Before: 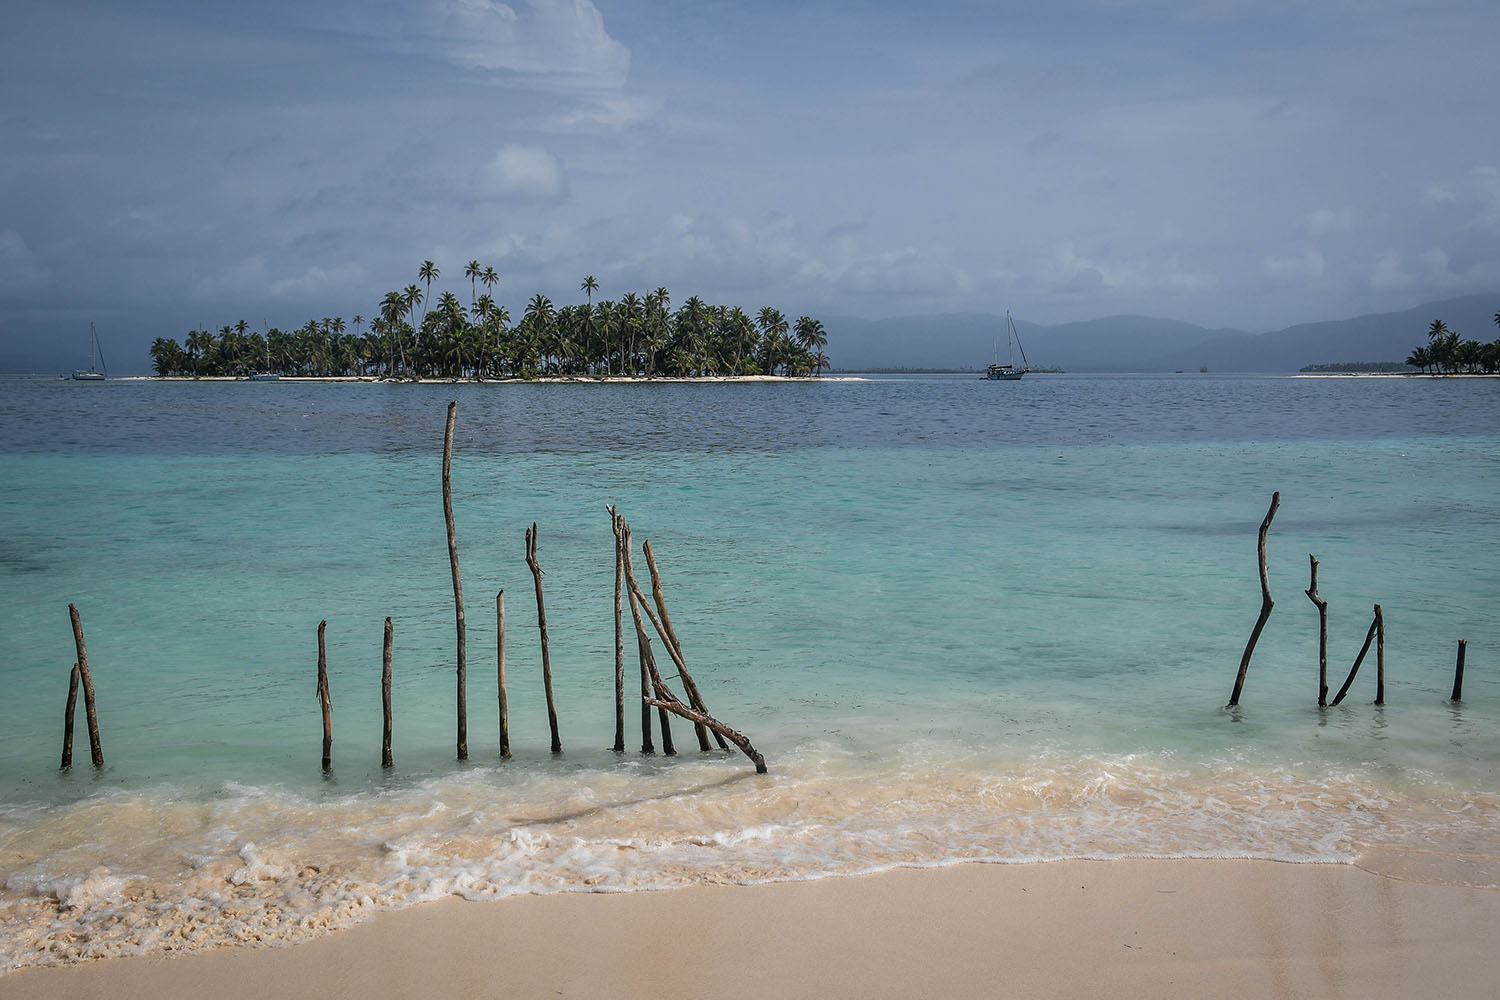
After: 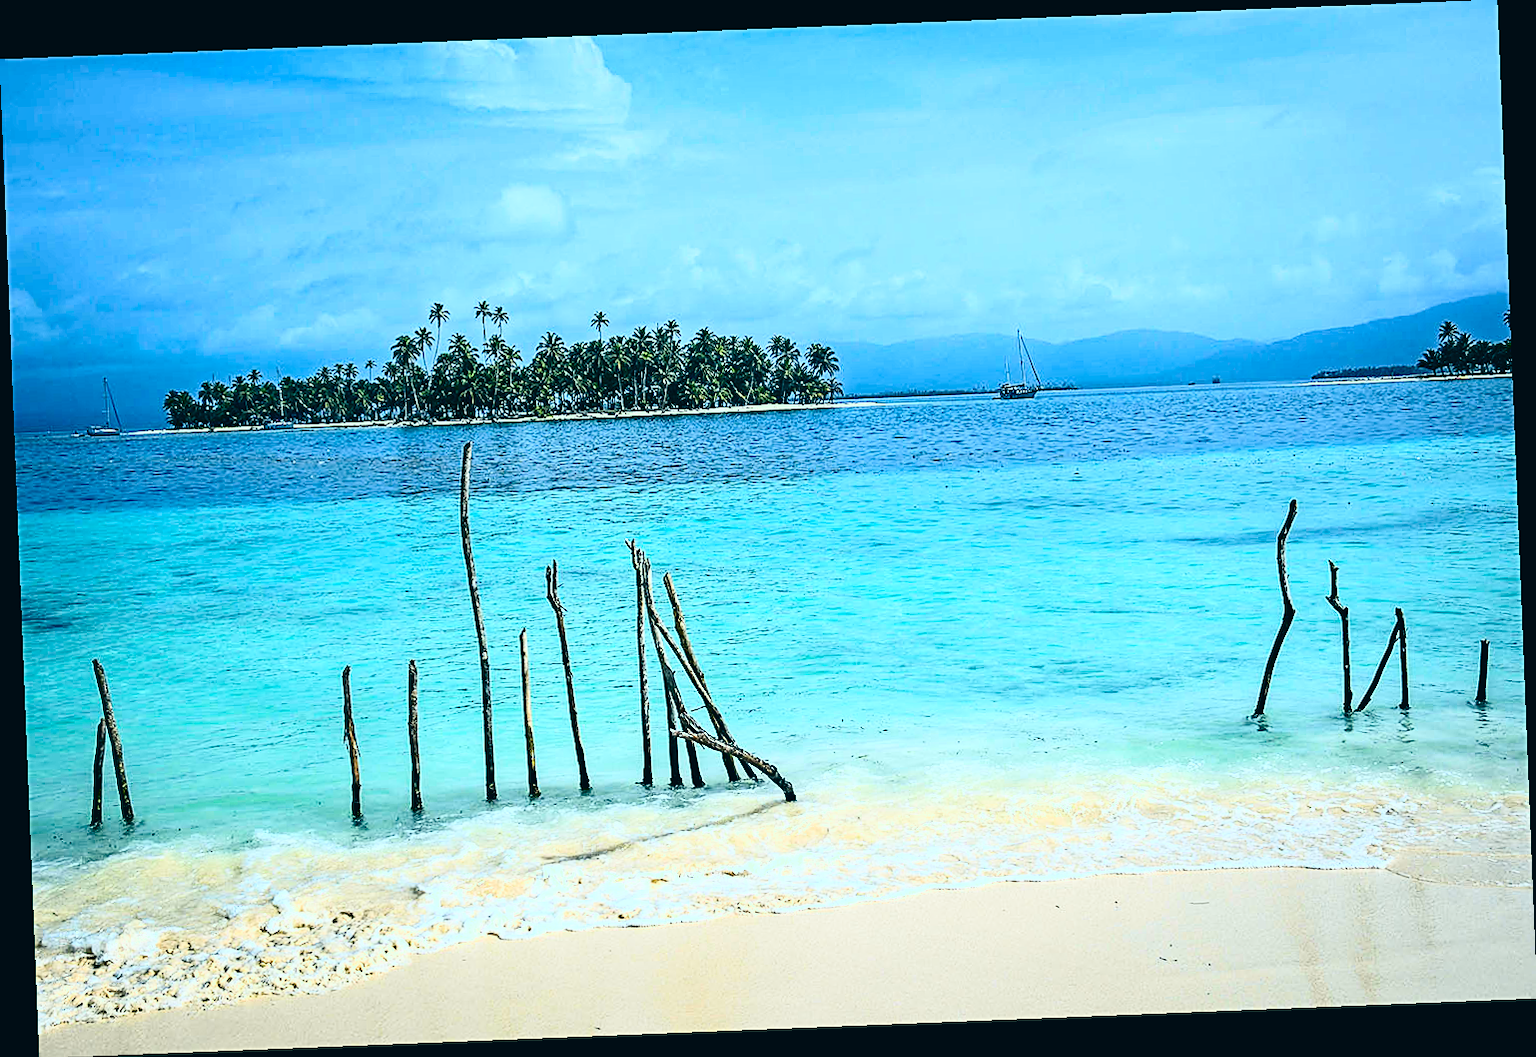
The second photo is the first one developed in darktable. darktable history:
sharpen: on, module defaults
rotate and perspective: rotation -2.29°, automatic cropping off
haze removal: strength 0.29, distance 0.25, compatibility mode true, adaptive false
contrast brightness saturation: contrast 0.4, brightness 0.05, saturation 0.25
exposure: black level correction 0, exposure 0.877 EV, compensate exposure bias true, compensate highlight preservation false
color correction: highlights a* -20.08, highlights b* 9.8, shadows a* -20.4, shadows b* -10.76
white balance: red 1.042, blue 1.17
filmic rgb: black relative exposure -11.35 EV, white relative exposure 3.22 EV, hardness 6.76, color science v6 (2022)
